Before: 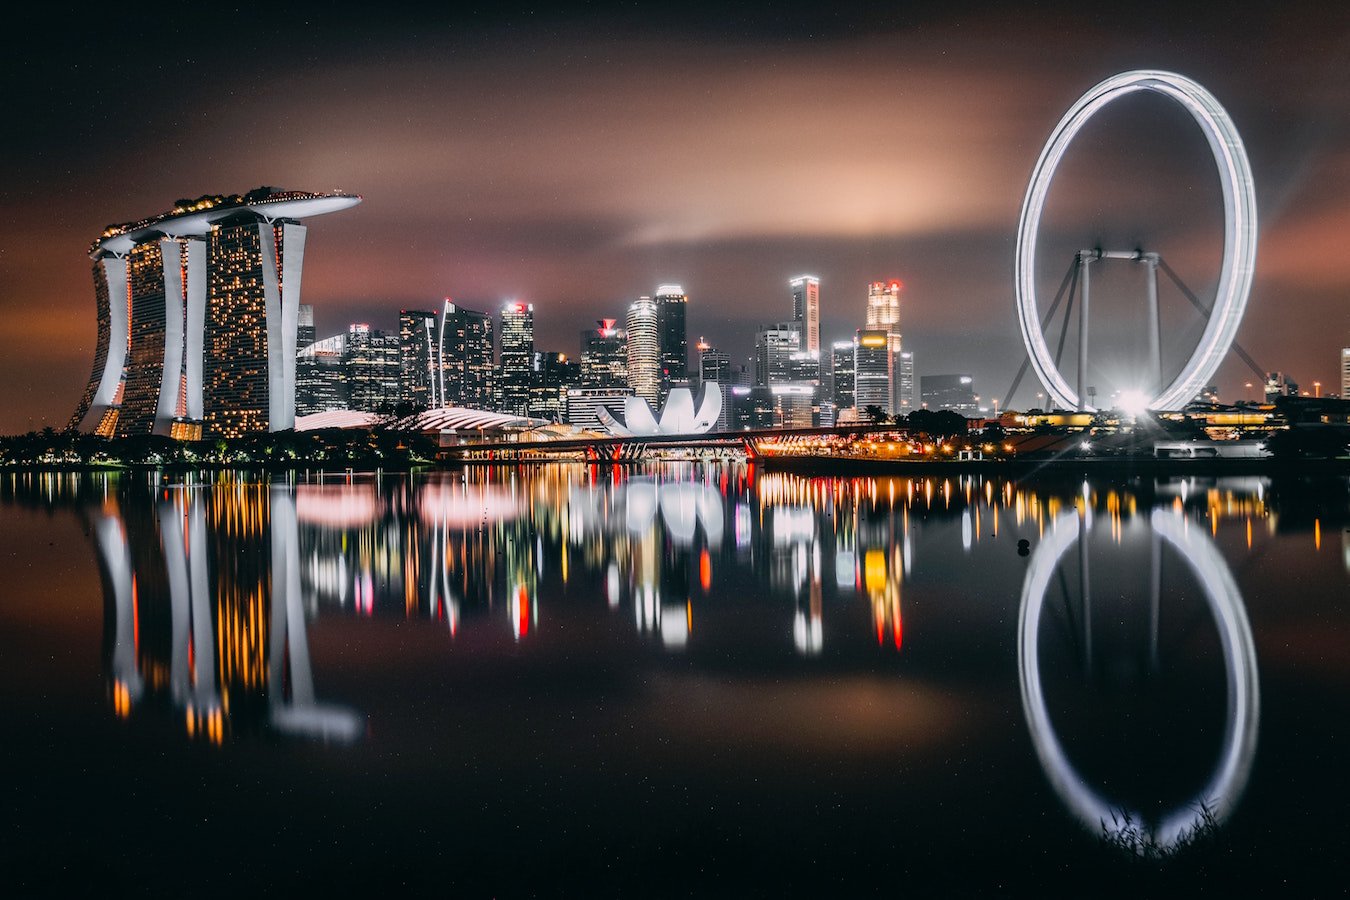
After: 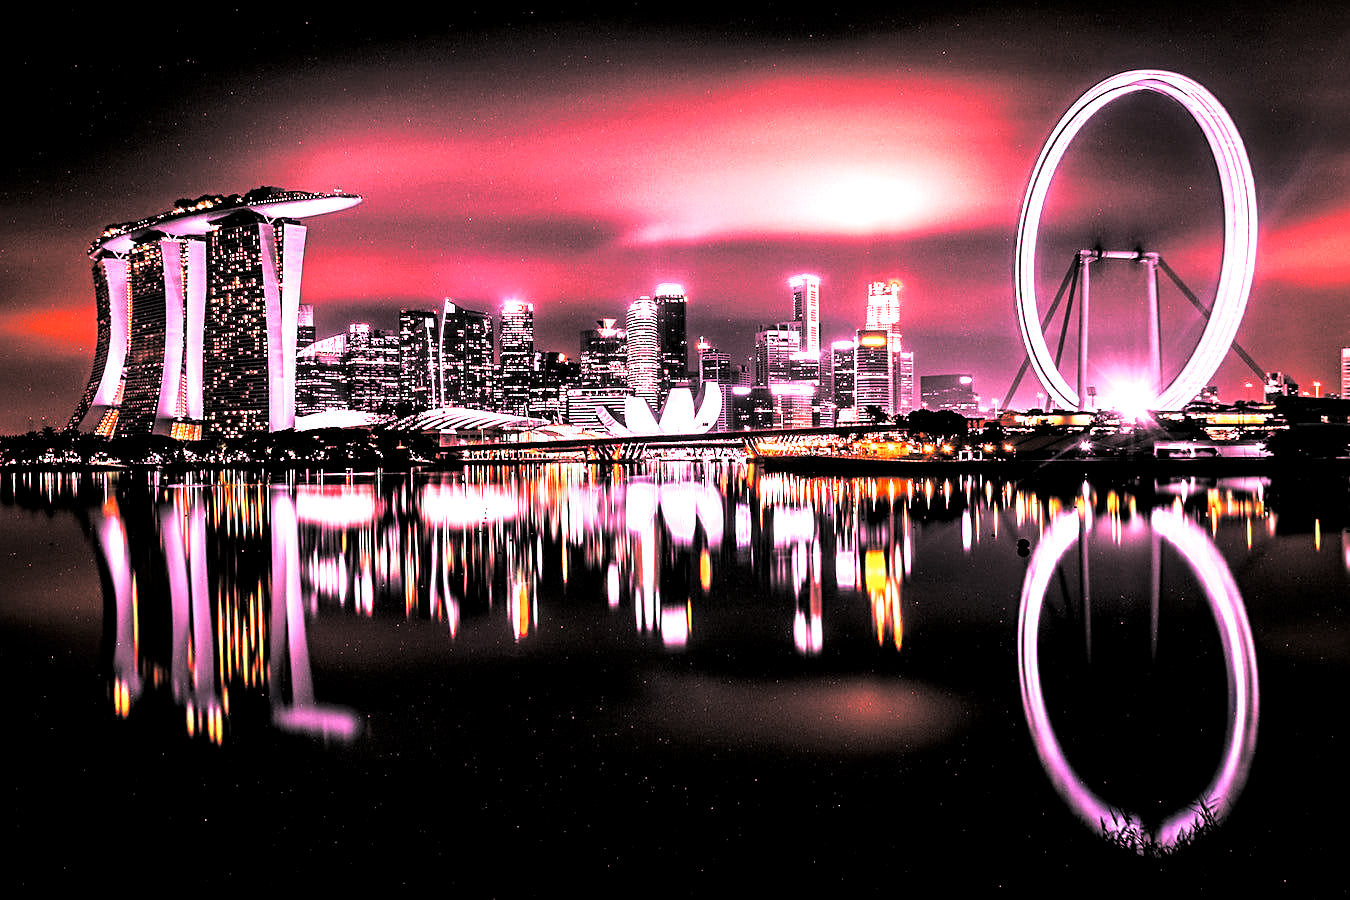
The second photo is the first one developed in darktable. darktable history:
local contrast: mode bilateral grid, contrast 30, coarseness 25, midtone range 0.2
white balance: red 2.044, blue 1.41
color contrast: green-magenta contrast 0.96
contrast brightness saturation: contrast 0.1, brightness 0.02, saturation 0.02
shadows and highlights: shadows -10, white point adjustment 1.5, highlights 10
split-toning: shadows › hue 36°, shadows › saturation 0.05, highlights › hue 10.8°, highlights › saturation 0.15, compress 40%
velvia: strength 6%
color correction: highlights a* 3.12, highlights b* -1.55, shadows a* -0.101, shadows b* 2.52, saturation 0.98
vibrance: vibrance 22%
color zones: curves: ch2 [(0, 0.5) (0.143, 0.5) (0.286, 0.489) (0.415, 0.421) (0.571, 0.5) (0.714, 0.5) (0.857, 0.5) (1, 0.5)]
exposure: black level correction 0.001, exposure 0.14 EV, compensate highlight preservation false
sharpen: amount 0.55
levels: levels [0.101, 0.578, 0.953]
haze removal: strength 0.12, distance 0.25, compatibility mode true, adaptive false
